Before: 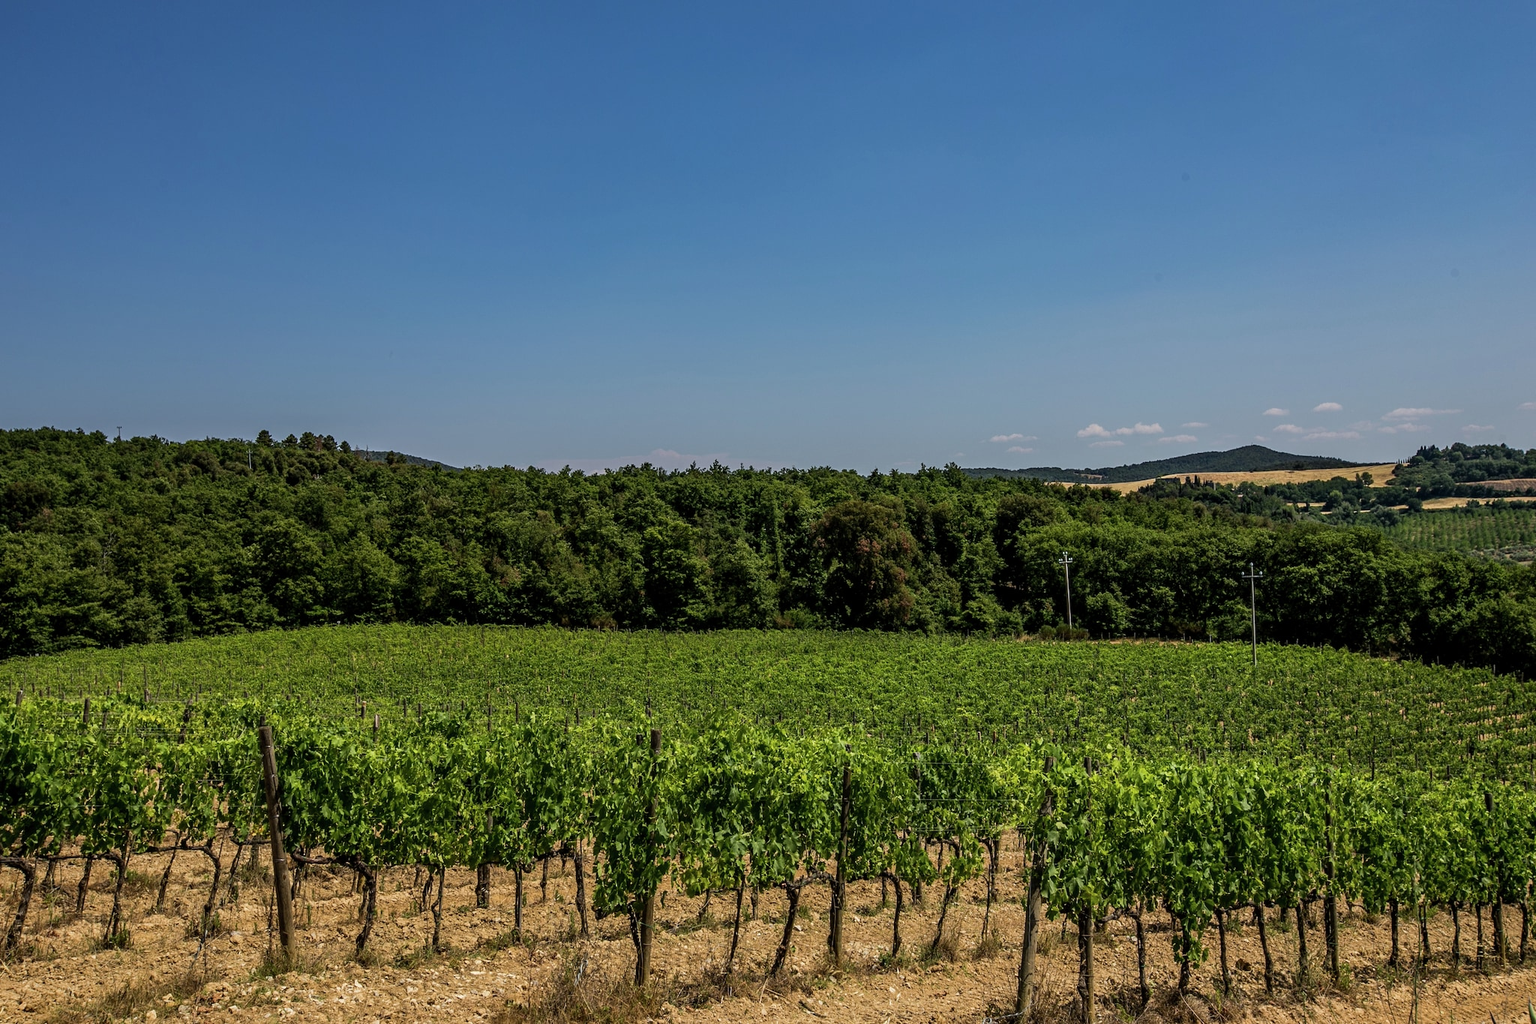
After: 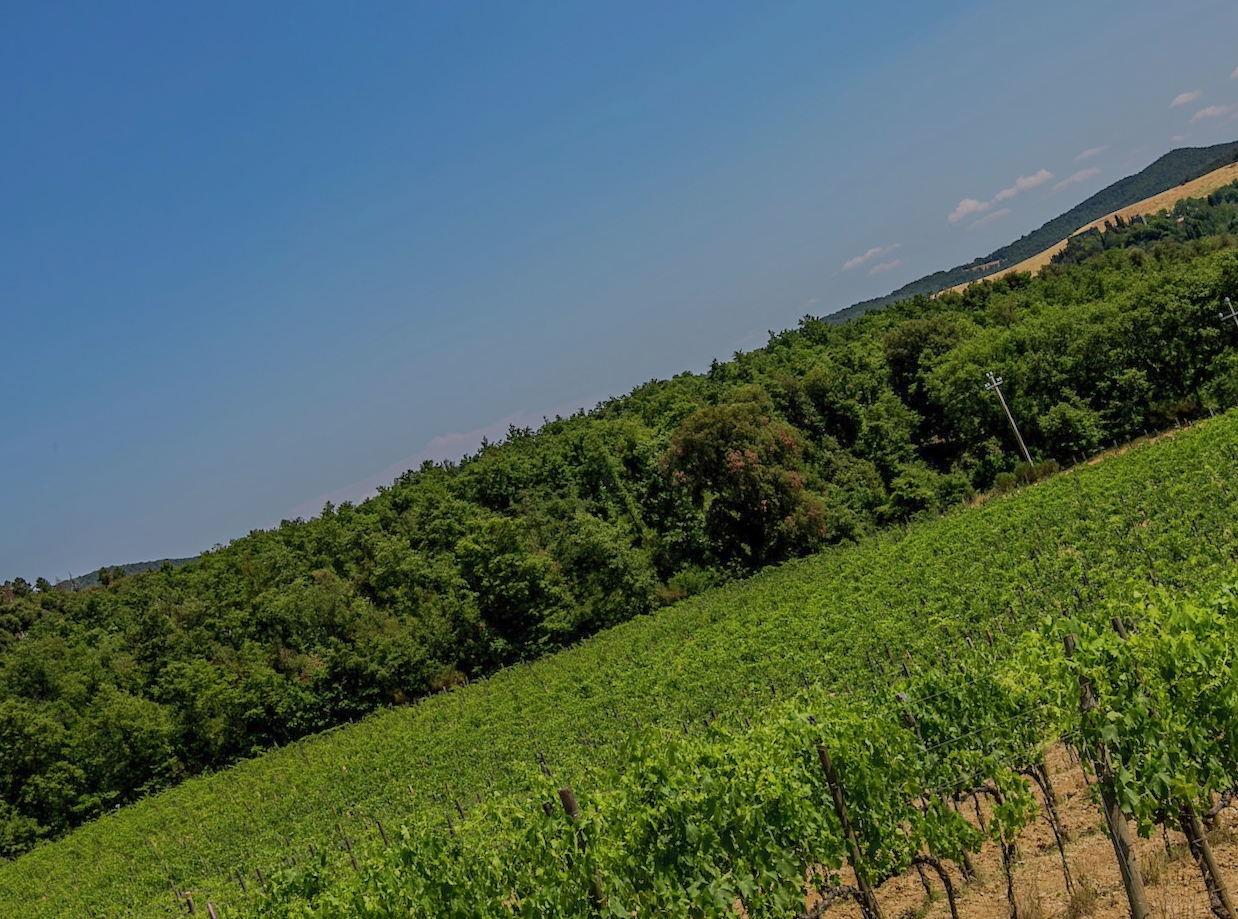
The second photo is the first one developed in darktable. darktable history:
color balance rgb: shadows lift › luminance -10.086%, highlights gain › chroma 0.276%, highlights gain › hue 331.03°, perceptual saturation grading › global saturation 3.487%, contrast -29.436%
crop and rotate: angle 20.9°, left 6.99%, right 4.121%, bottom 1.065%
